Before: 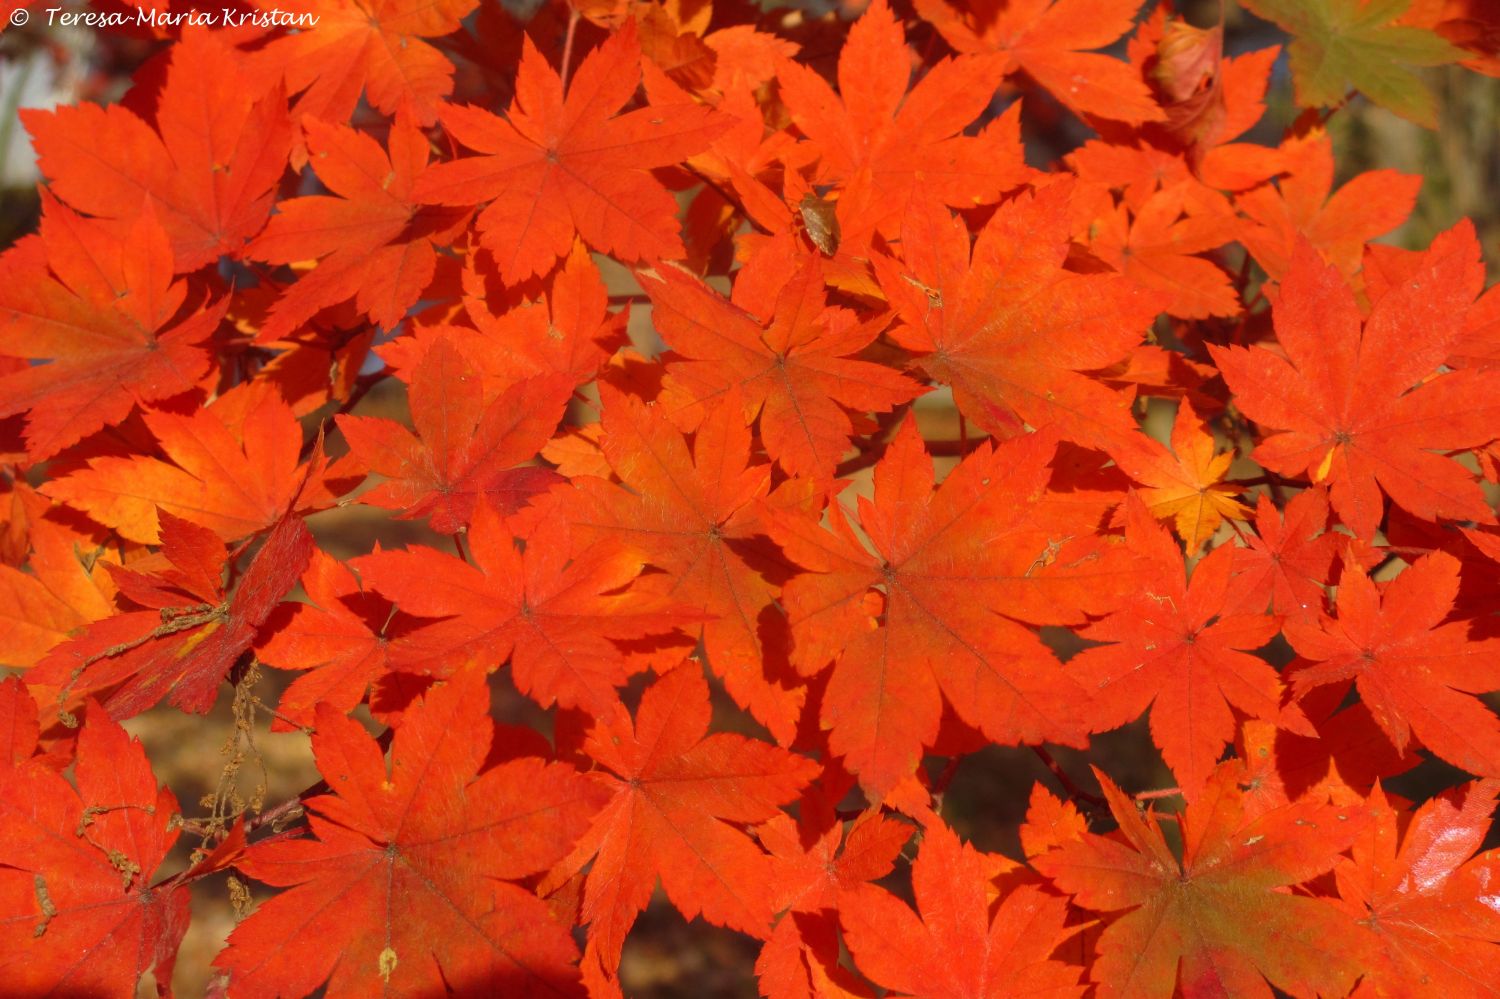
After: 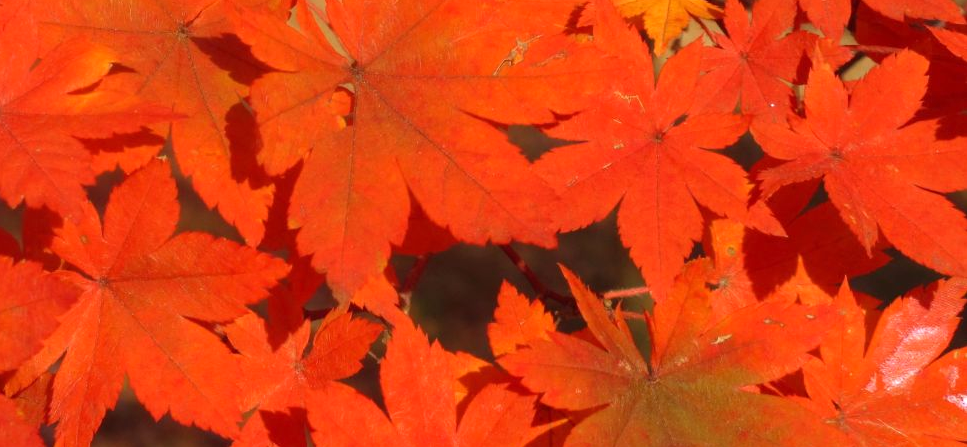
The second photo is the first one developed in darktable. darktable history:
crop and rotate: left 35.509%, top 50.238%, bottom 4.934%
exposure: exposure 0.2 EV, compensate highlight preservation false
